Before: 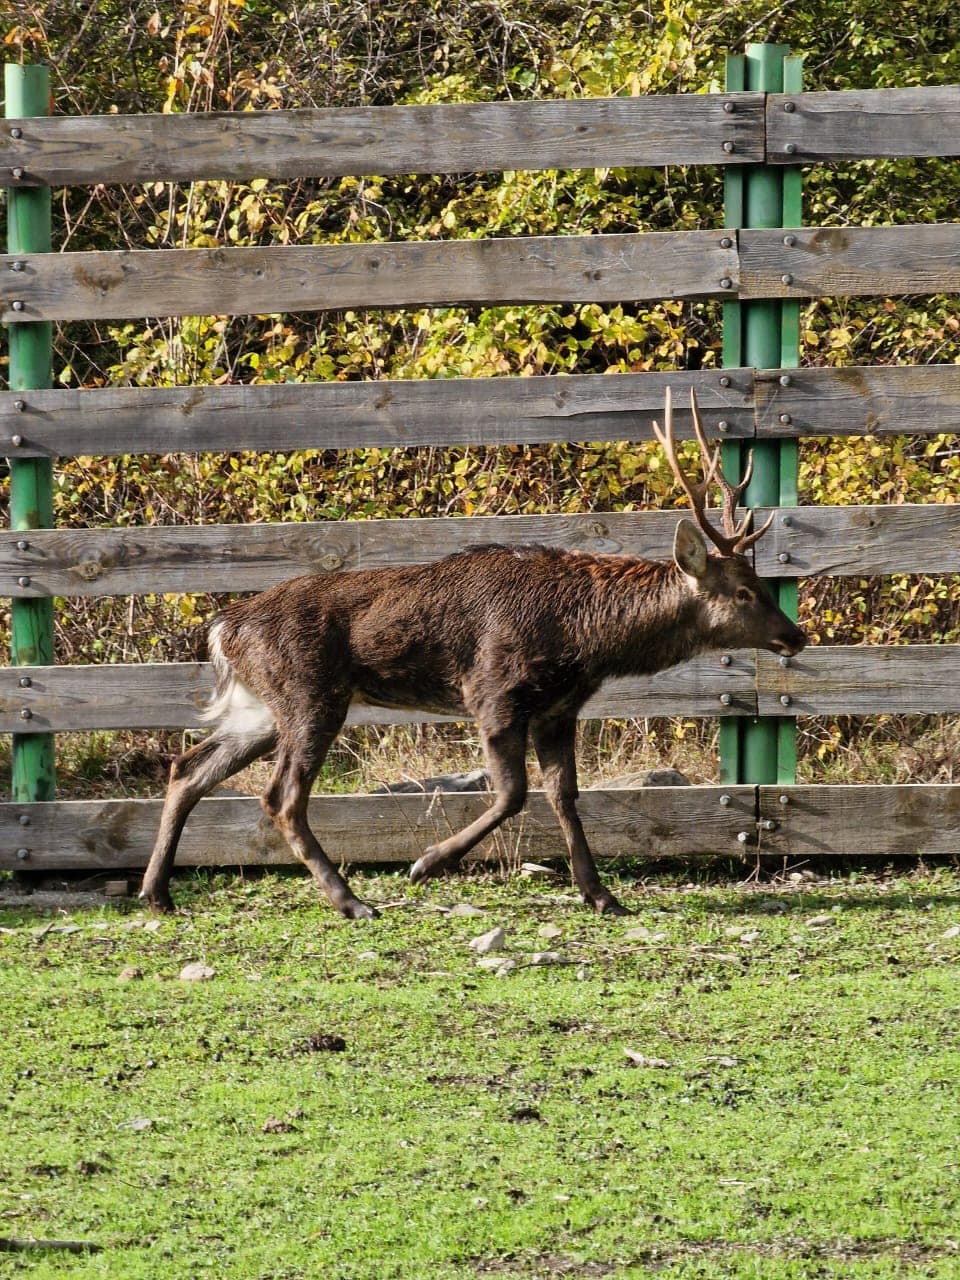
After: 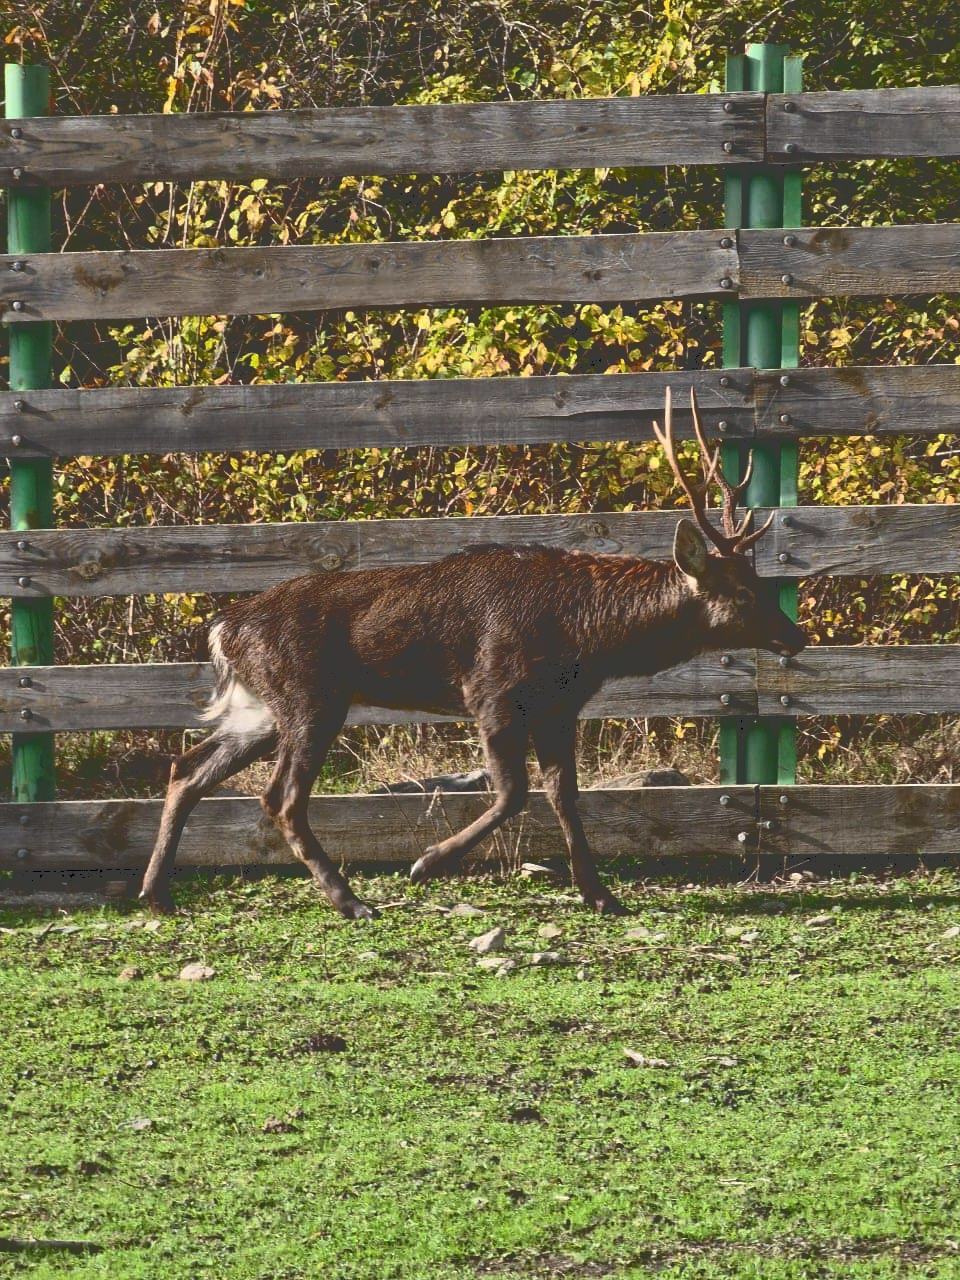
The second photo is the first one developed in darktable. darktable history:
tone curve: curves: ch0 [(0, 0) (0.003, 0.235) (0.011, 0.235) (0.025, 0.235) (0.044, 0.235) (0.069, 0.235) (0.1, 0.237) (0.136, 0.239) (0.177, 0.243) (0.224, 0.256) (0.277, 0.287) (0.335, 0.329) (0.399, 0.391) (0.468, 0.476) (0.543, 0.574) (0.623, 0.683) (0.709, 0.778) (0.801, 0.869) (0.898, 0.924) (1, 1)], color space Lab, independent channels, preserve colors none
base curve: curves: ch0 [(0, 0) (0.595, 0.418) (1, 1)], preserve colors none
